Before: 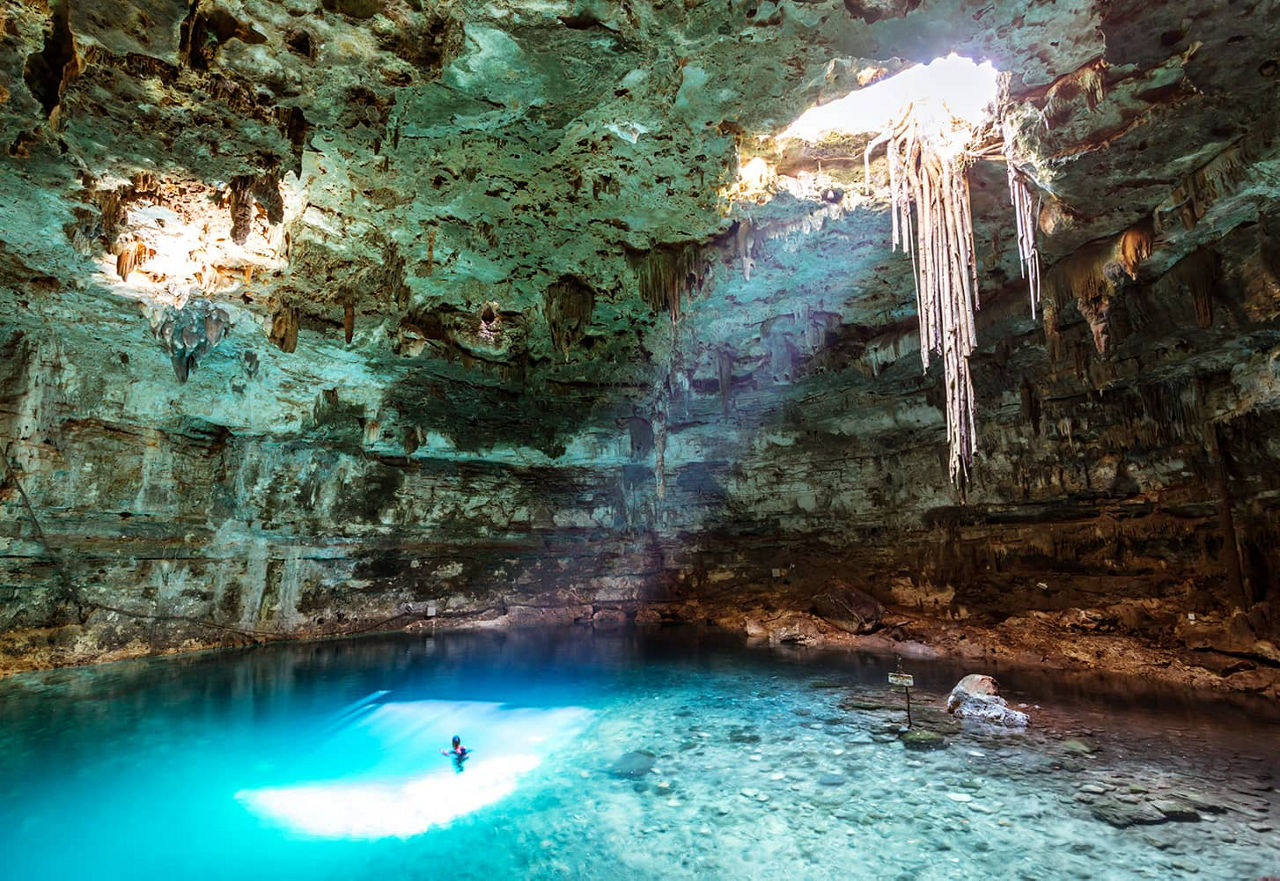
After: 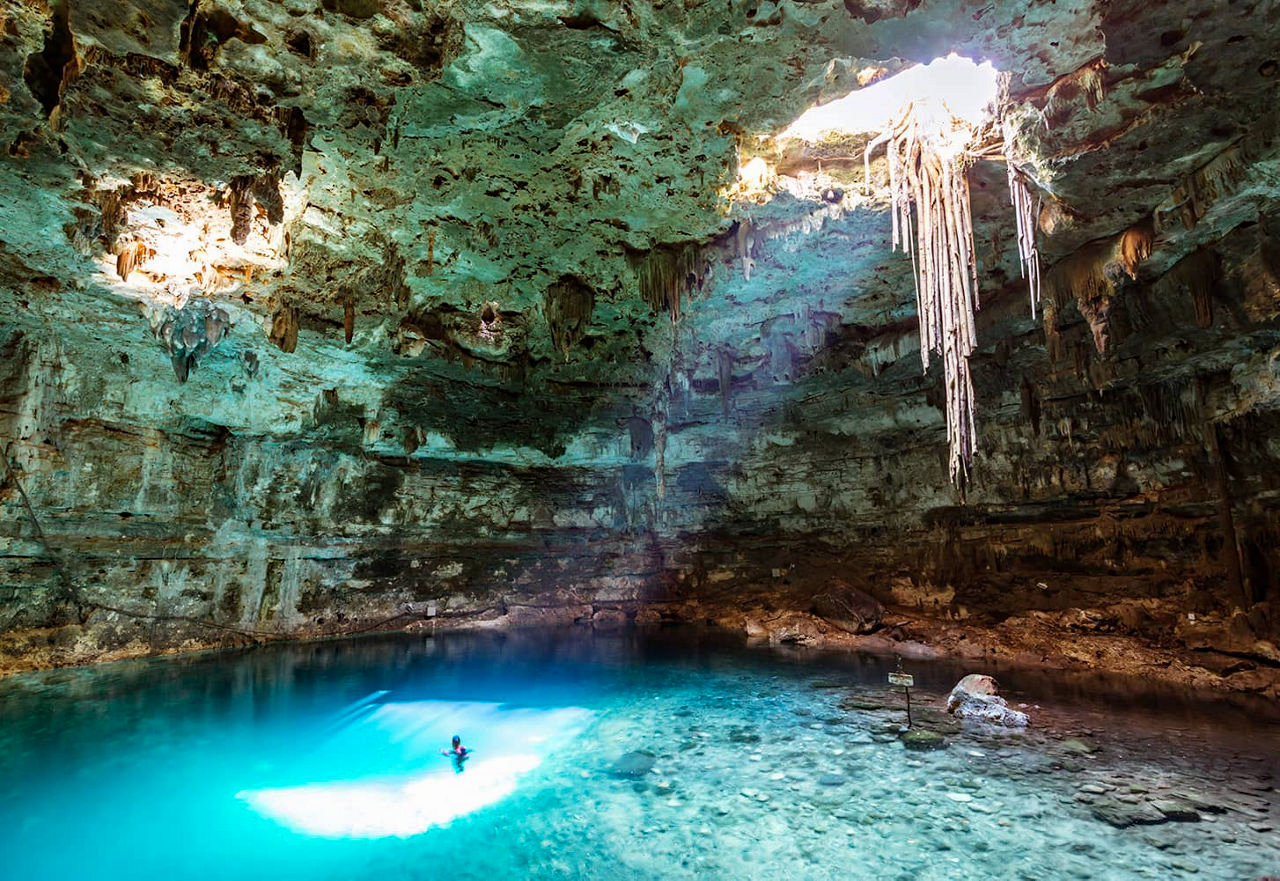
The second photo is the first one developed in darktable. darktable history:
exposure: exposure -0.025 EV, compensate highlight preservation false
haze removal: compatibility mode true, adaptive false
